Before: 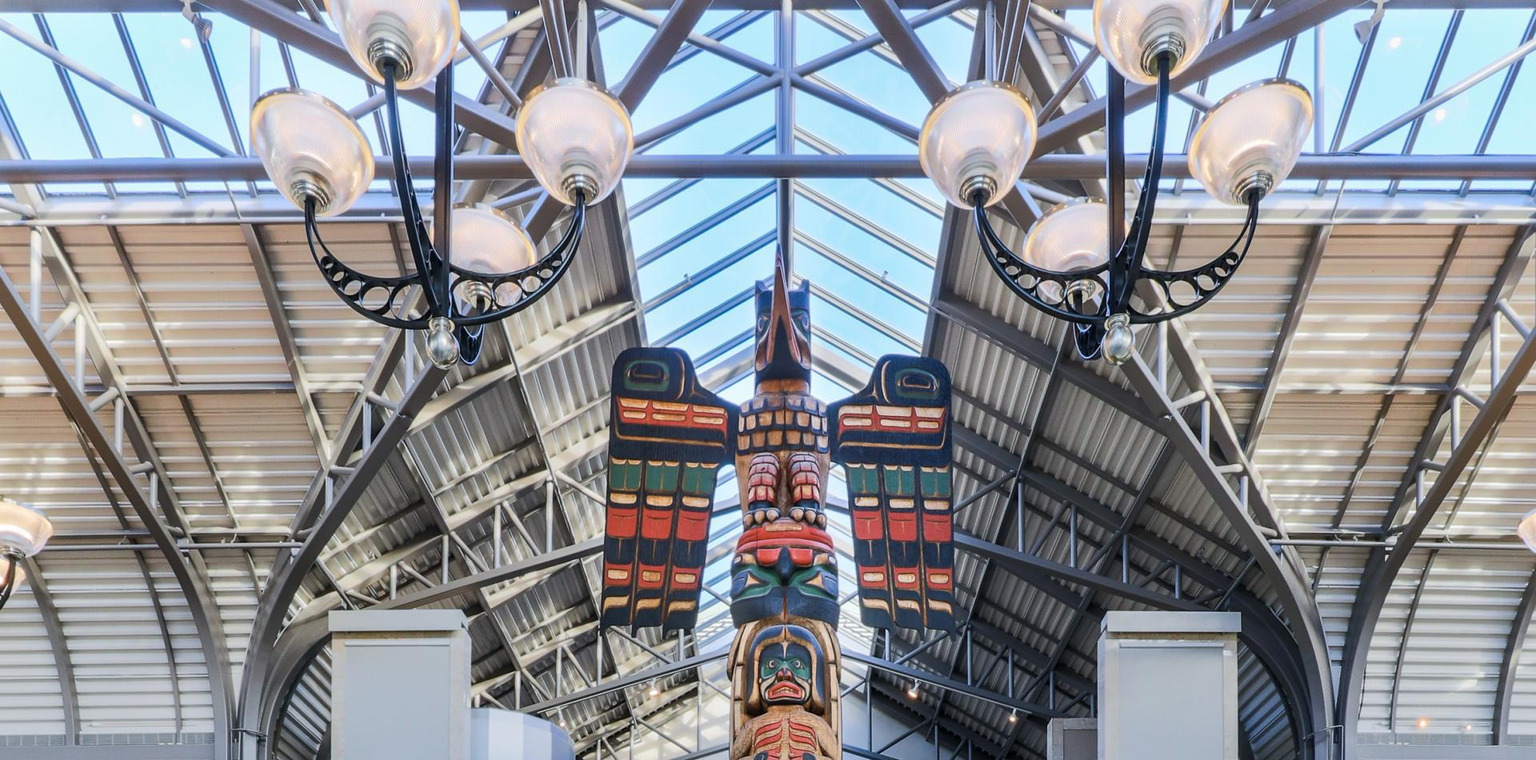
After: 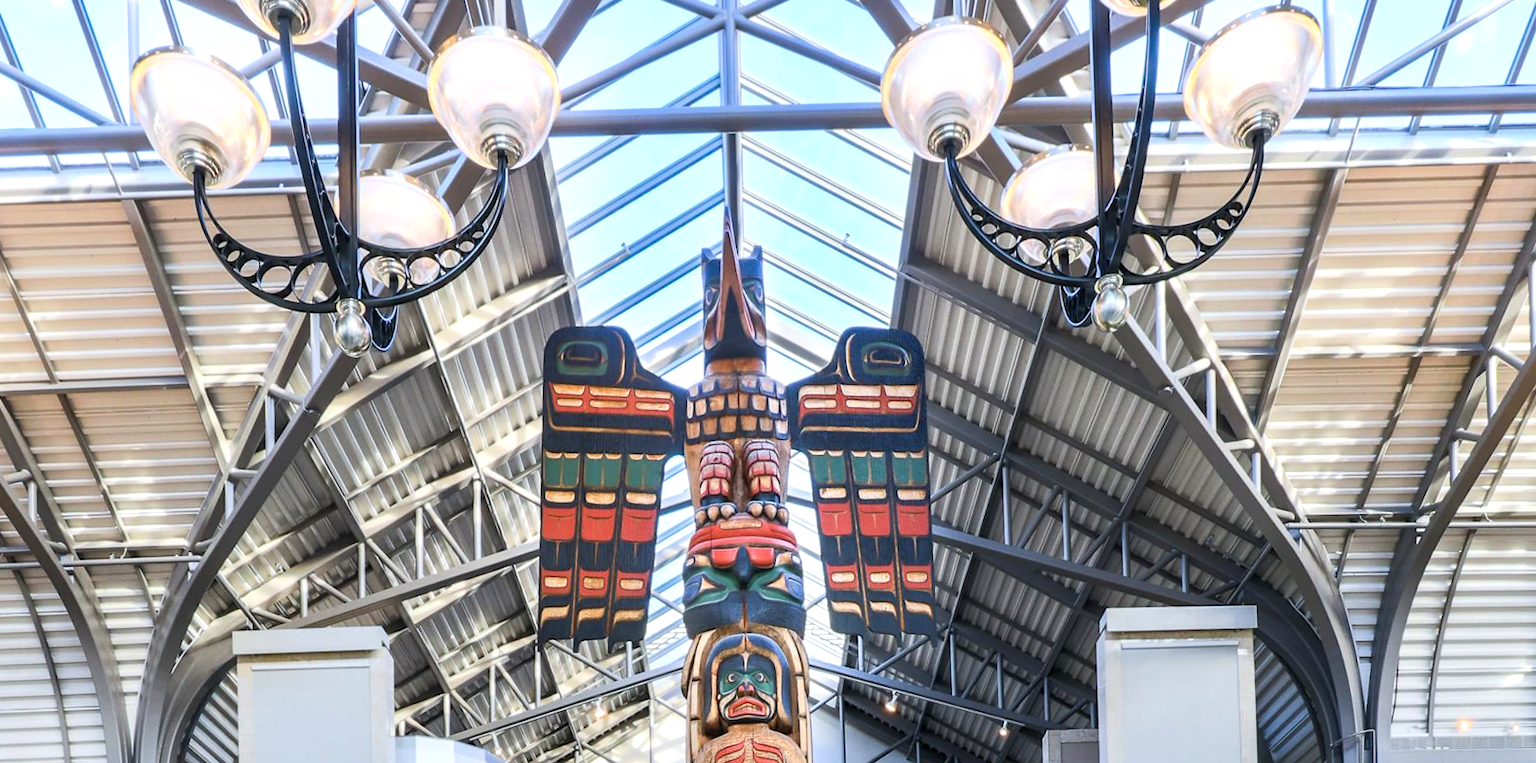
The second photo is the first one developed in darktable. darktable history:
crop and rotate: angle 1.54°, left 6.093%, top 5.695%
exposure: exposure 0.506 EV, compensate highlight preservation false
